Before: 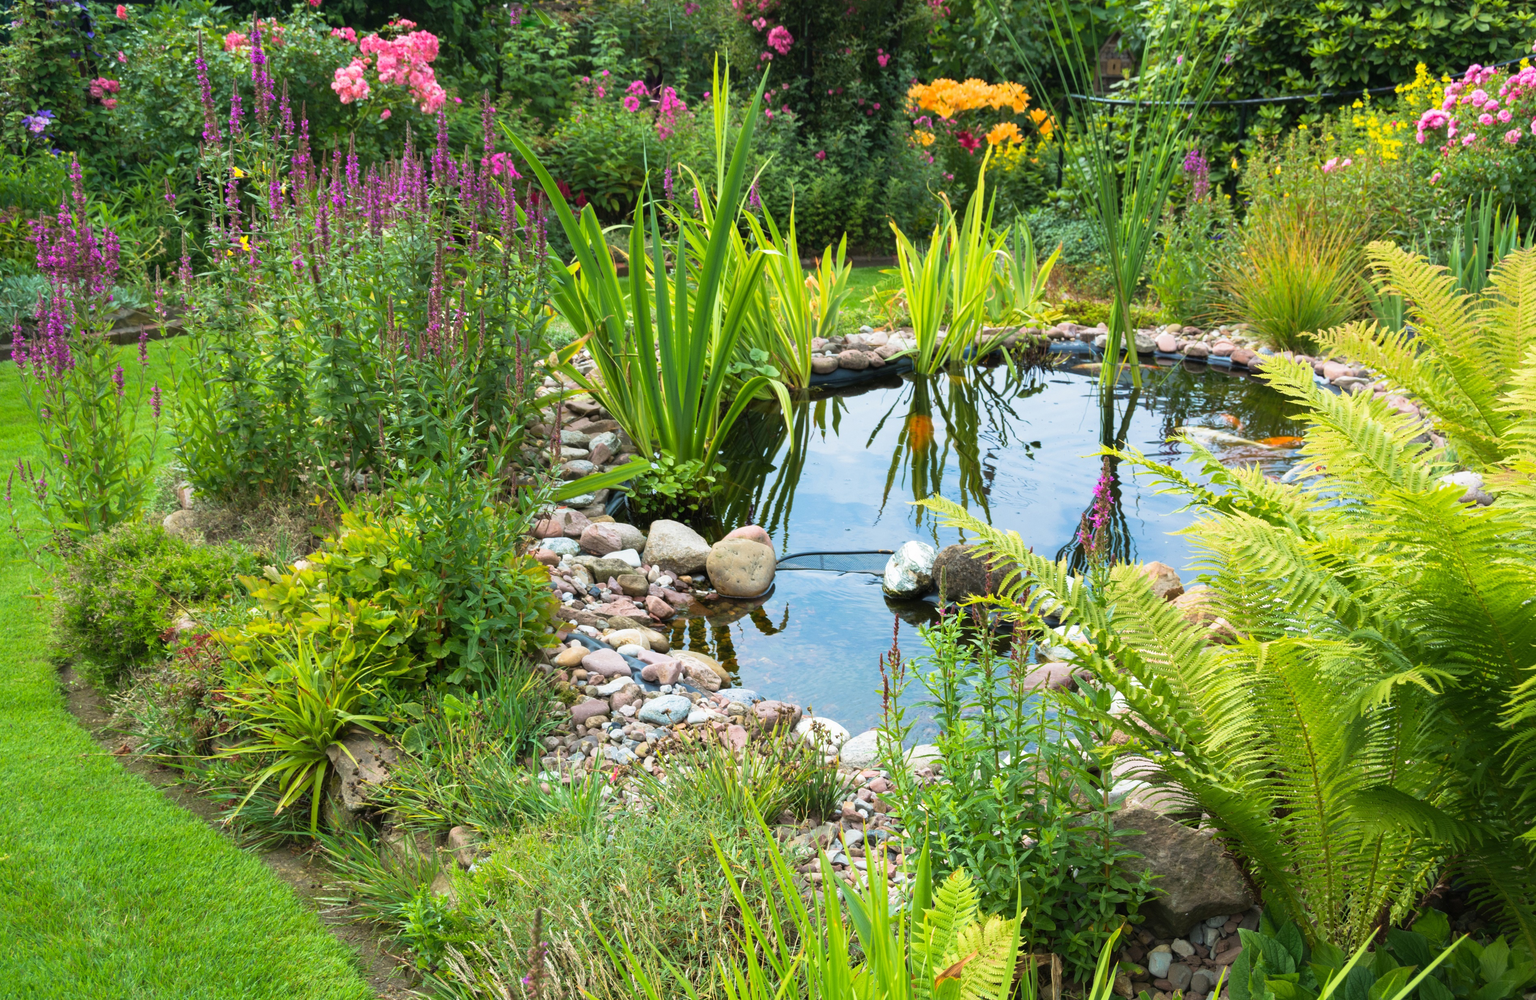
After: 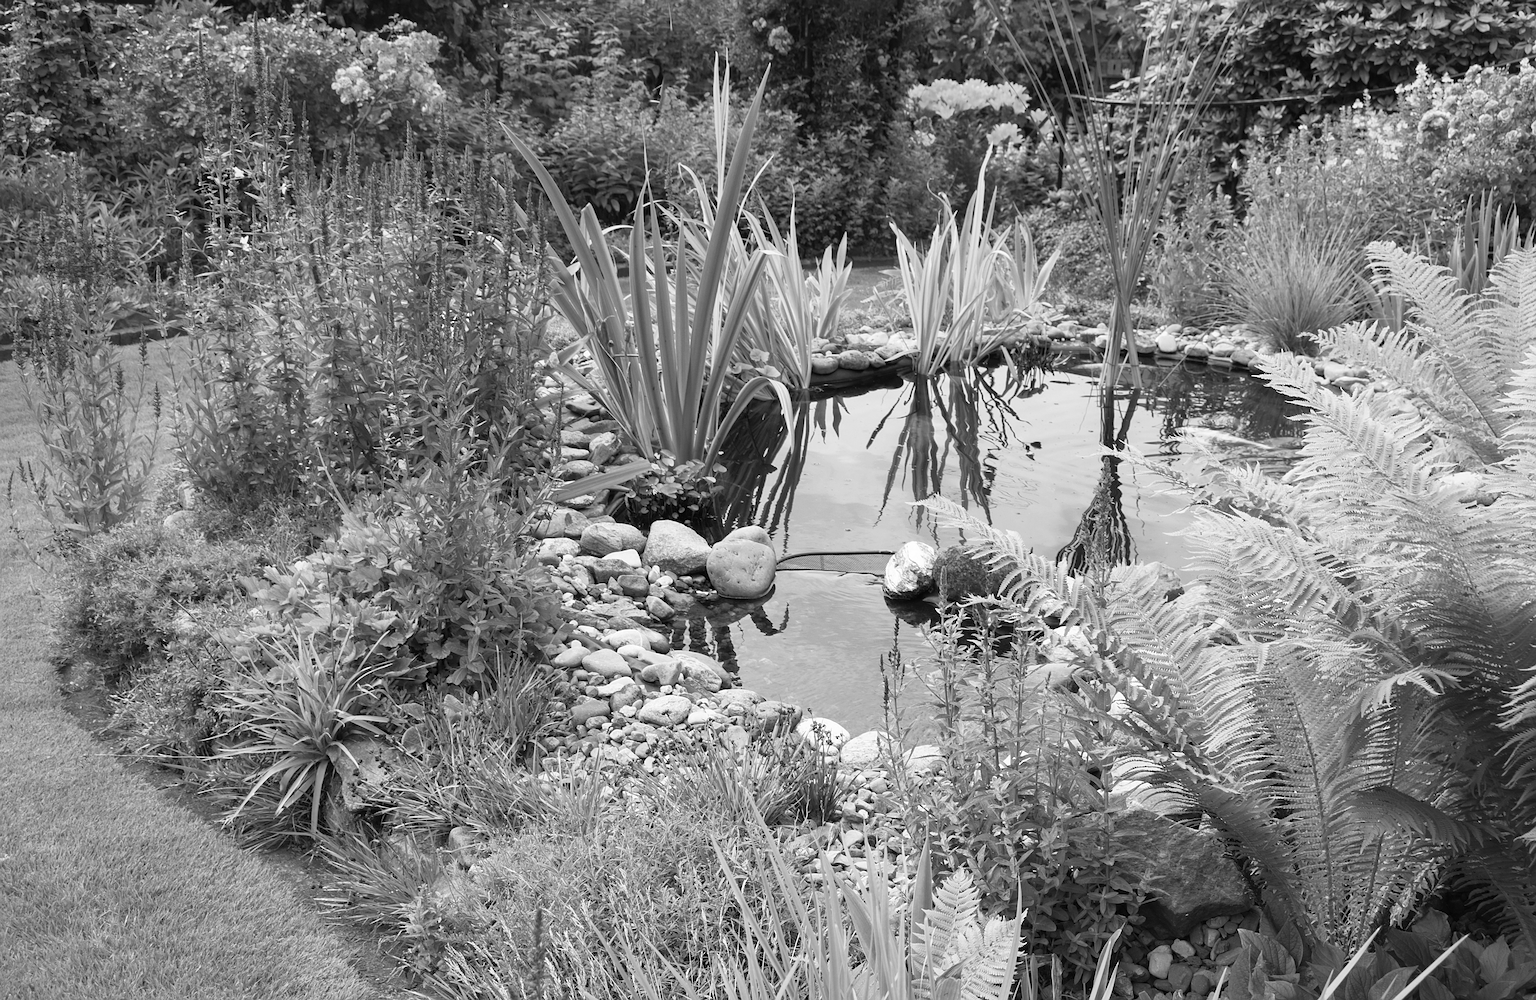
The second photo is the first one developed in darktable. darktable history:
monochrome: a -3.63, b -0.465
sharpen: on, module defaults
